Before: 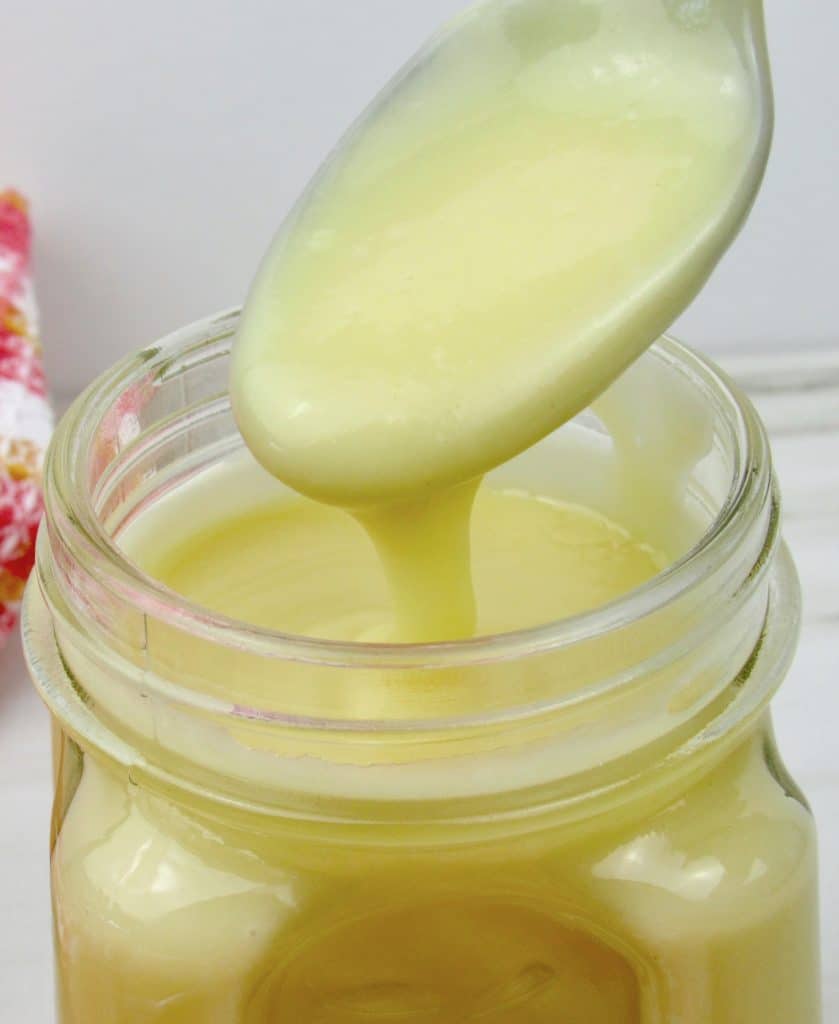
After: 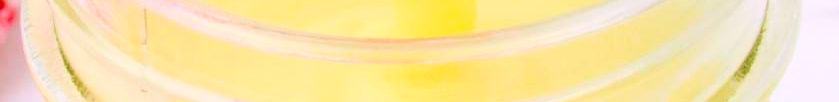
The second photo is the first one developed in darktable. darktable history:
white balance: red 1.05, blue 1.072
shadows and highlights: radius 93.07, shadows -14.46, white point adjustment 0.23, highlights 31.48, compress 48.23%, highlights color adjustment 52.79%, soften with gaussian
crop and rotate: top 59.084%, bottom 30.916%
contrast brightness saturation: contrast 0.24, brightness 0.26, saturation 0.39
